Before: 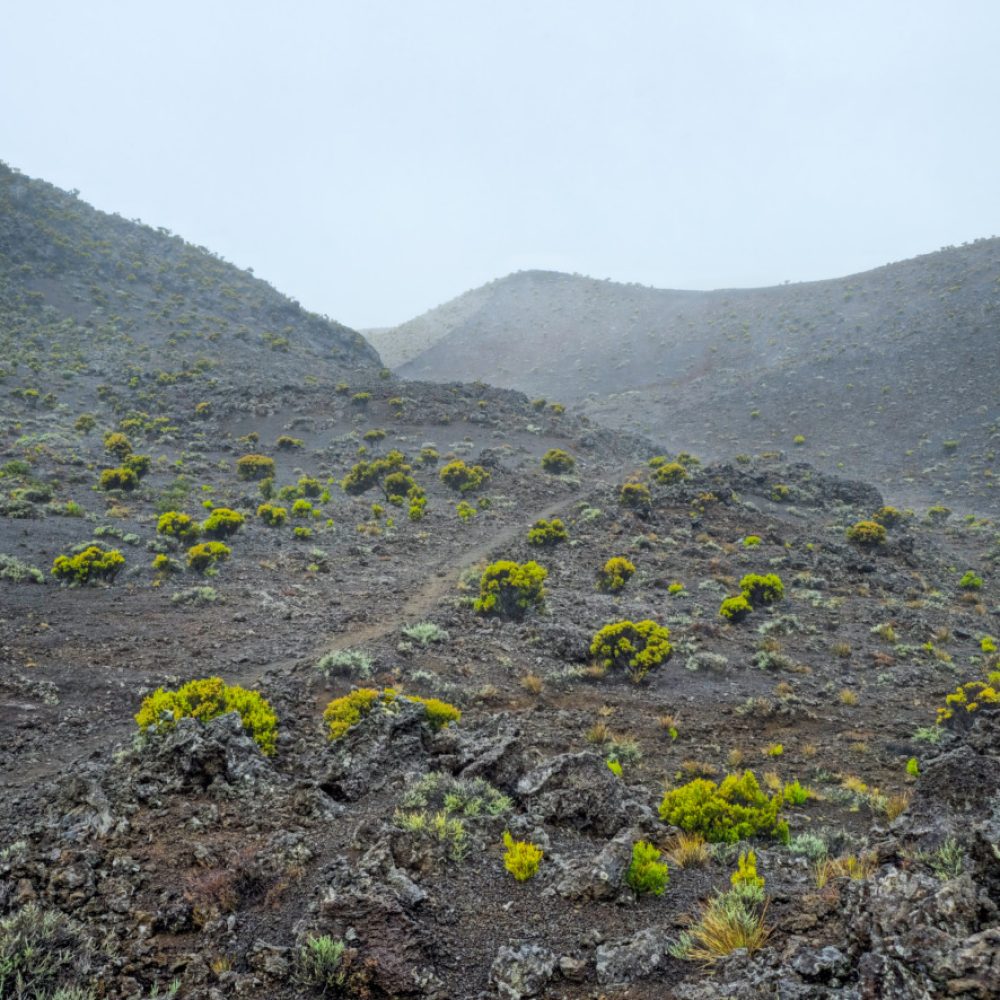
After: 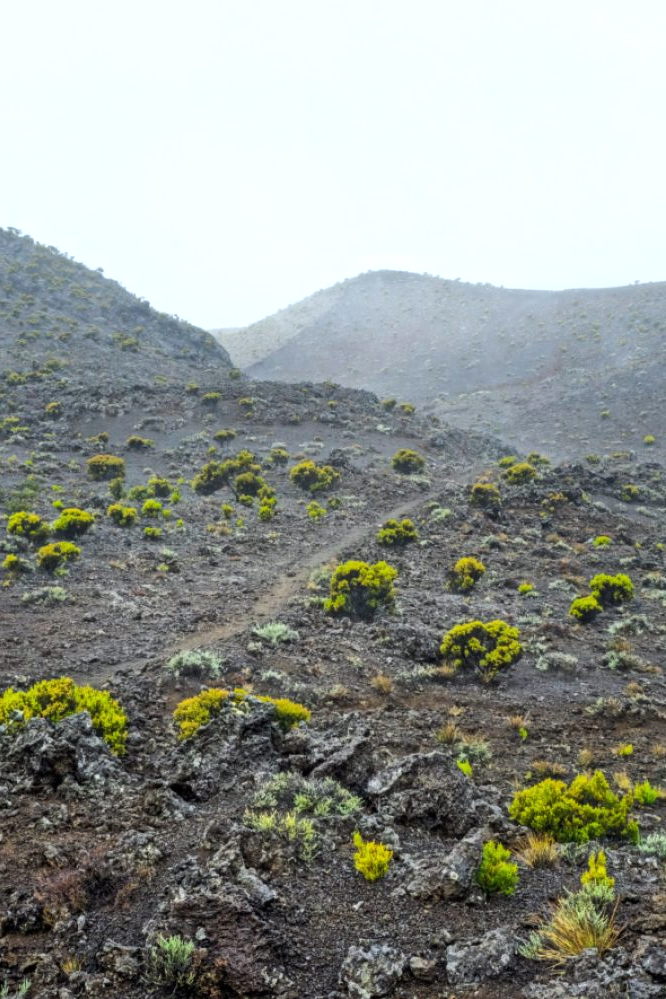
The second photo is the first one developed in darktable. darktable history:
tone equalizer: -8 EV -0.417 EV, -7 EV -0.389 EV, -6 EV -0.333 EV, -5 EV -0.222 EV, -3 EV 0.222 EV, -2 EV 0.333 EV, -1 EV 0.389 EV, +0 EV 0.417 EV, edges refinement/feathering 500, mask exposure compensation -1.57 EV, preserve details no
exposure: compensate highlight preservation false
crop and rotate: left 15.055%, right 18.278%
